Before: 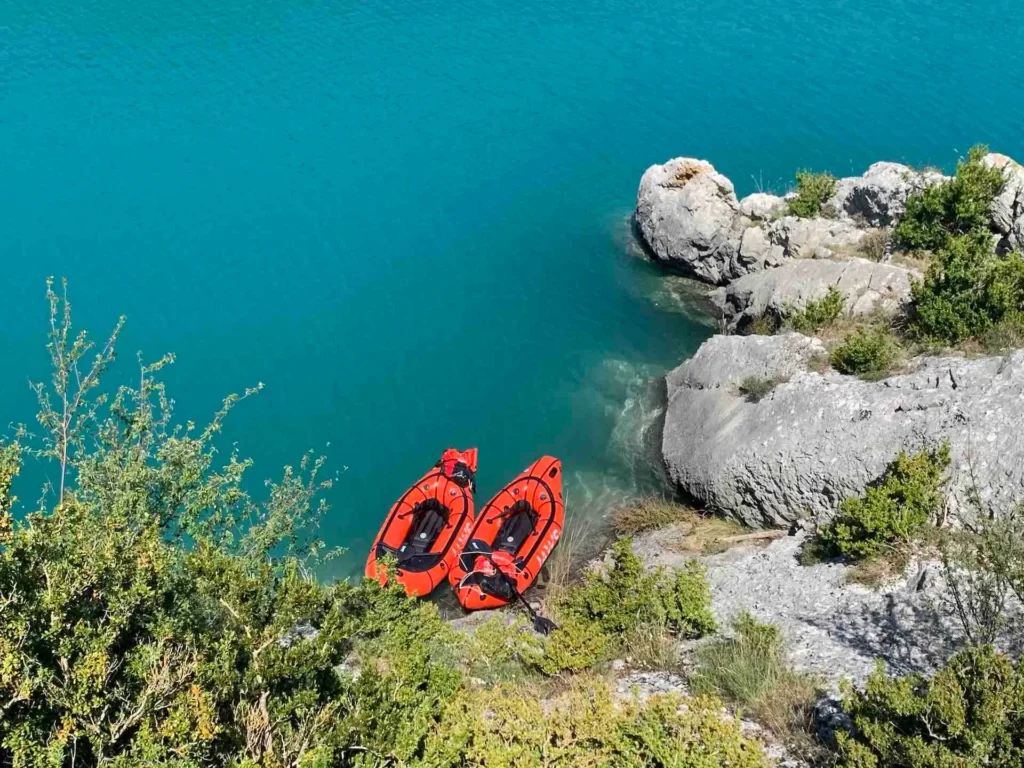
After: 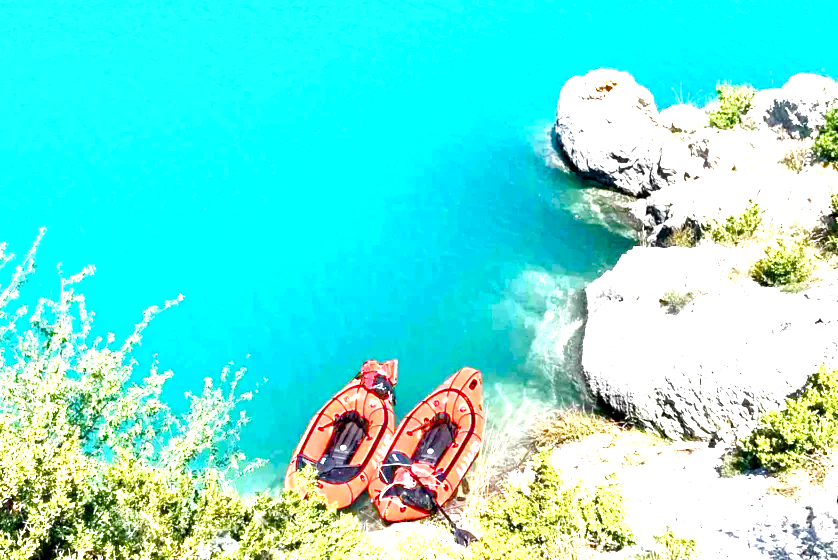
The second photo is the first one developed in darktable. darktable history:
exposure: black level correction 0.002, exposure 1.993 EV, compensate highlight preservation false
crop: left 7.818%, top 11.529%, right 10.336%, bottom 15.461%
color balance rgb: global offset › luminance -0.506%, perceptual saturation grading › global saturation 0.856%, perceptual saturation grading › highlights -18.095%, perceptual saturation grading › mid-tones 32.96%, perceptual saturation grading › shadows 50.476%, perceptual brilliance grading › global brilliance 1.646%, perceptual brilliance grading › highlights 7.845%, perceptual brilliance grading › shadows -4.294%, global vibrance 21.152%
